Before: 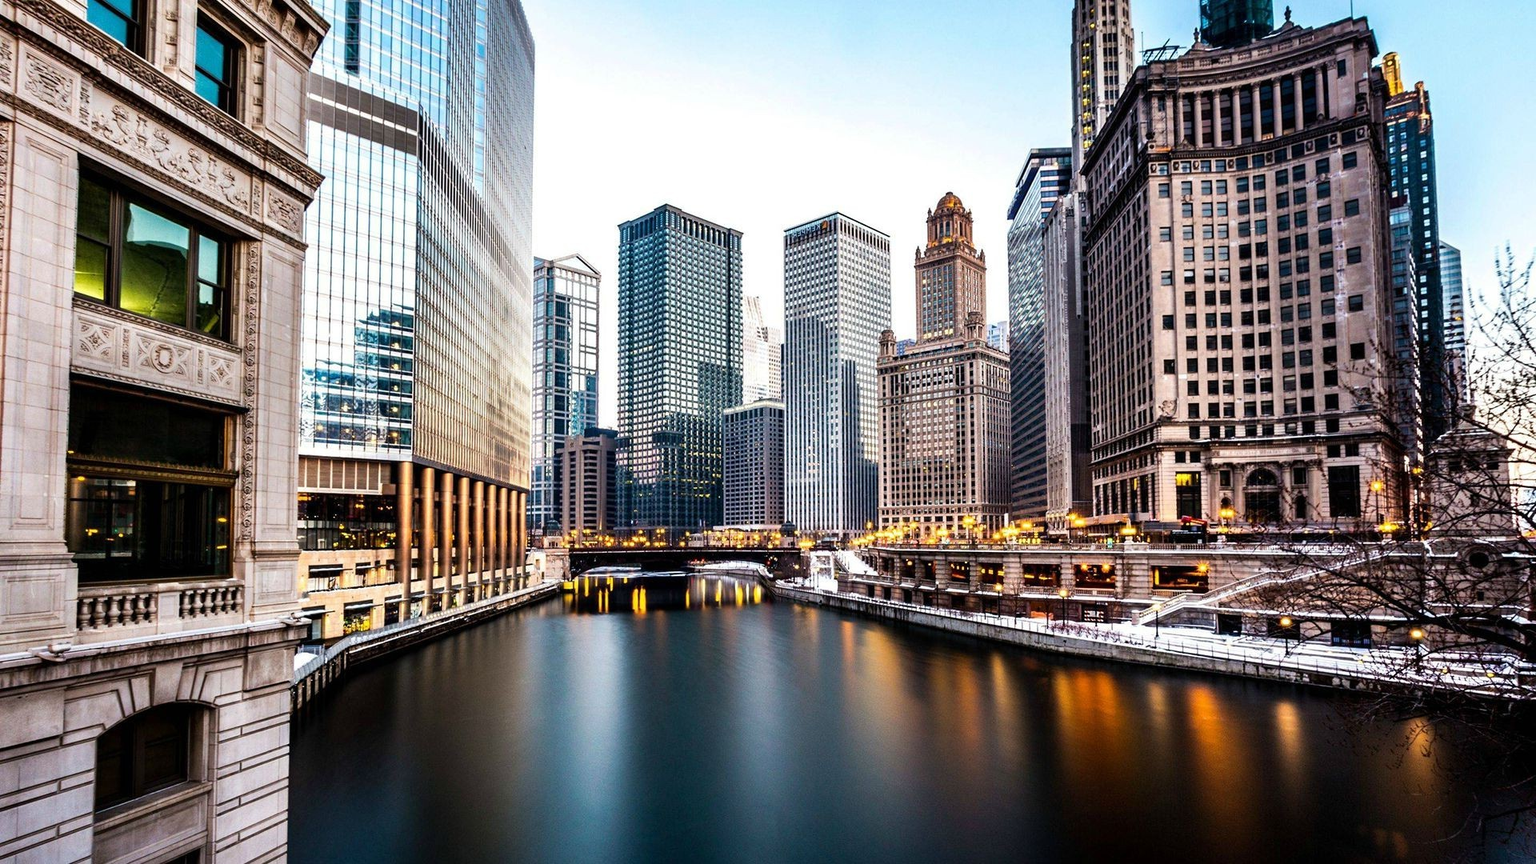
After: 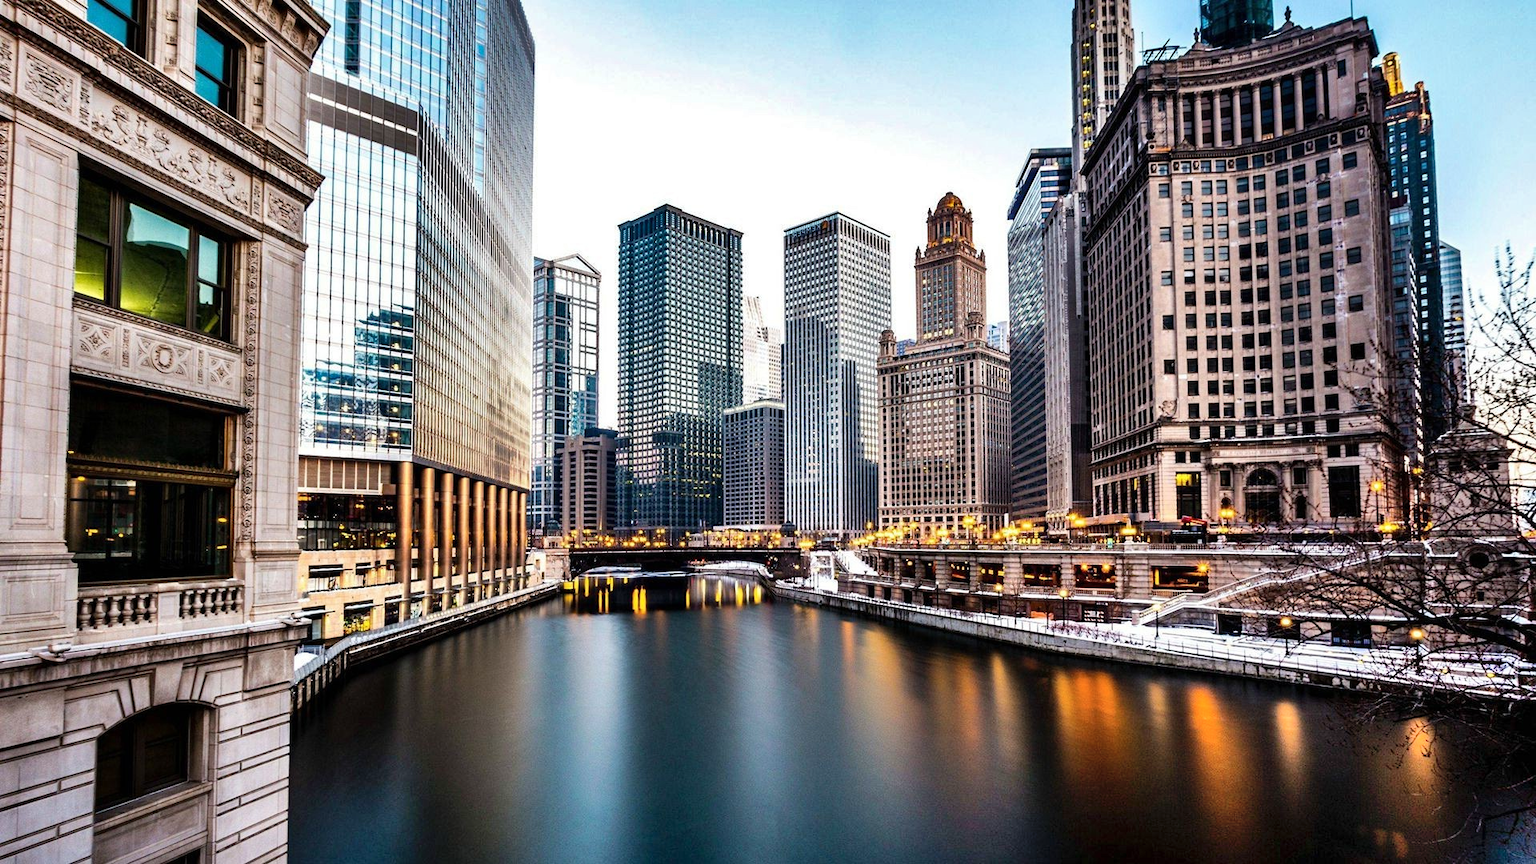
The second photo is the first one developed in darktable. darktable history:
shadows and highlights: shadows 59.31, soften with gaussian
